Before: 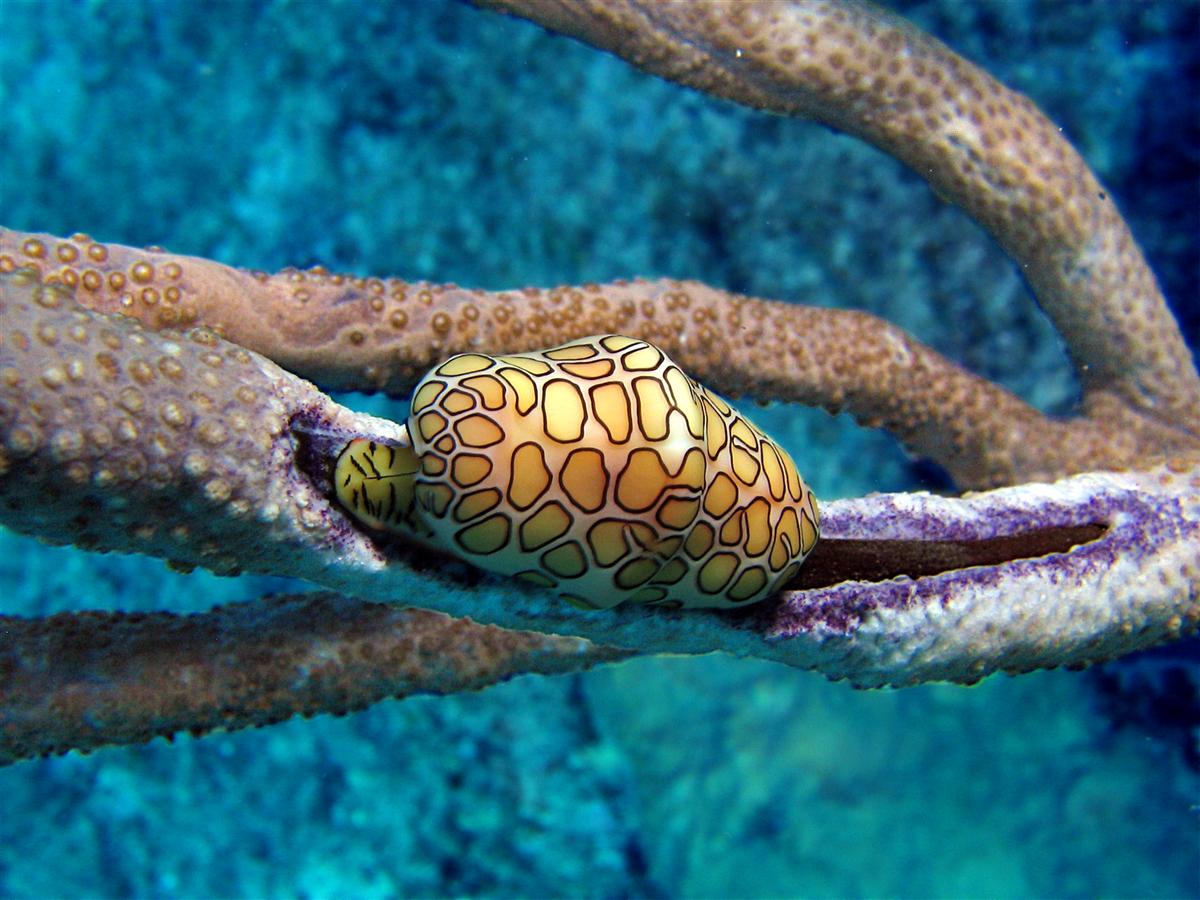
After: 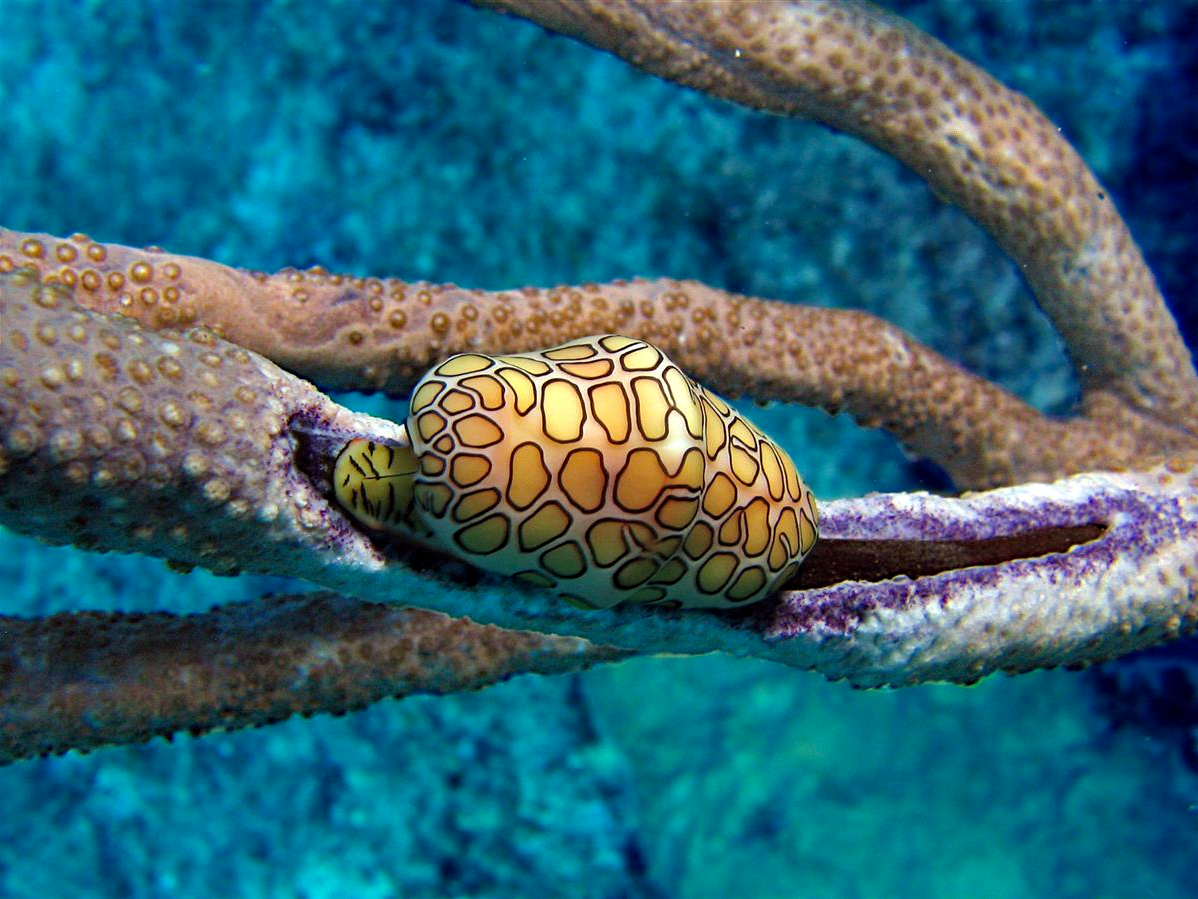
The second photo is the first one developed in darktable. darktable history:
haze removal: on, module defaults
crop and rotate: left 0.113%, bottom 0.004%
